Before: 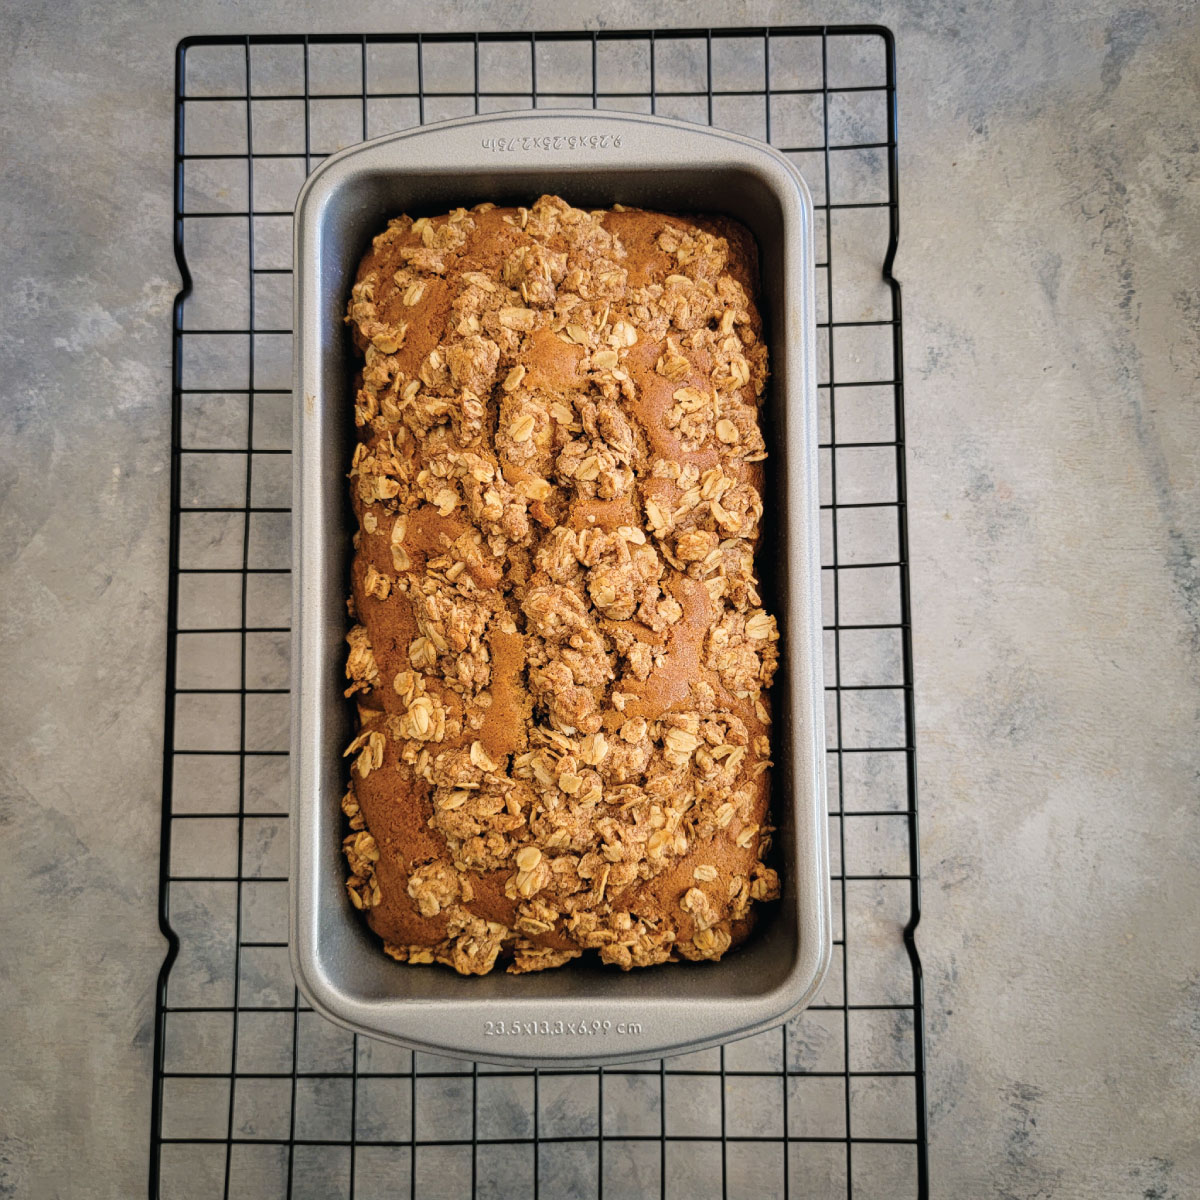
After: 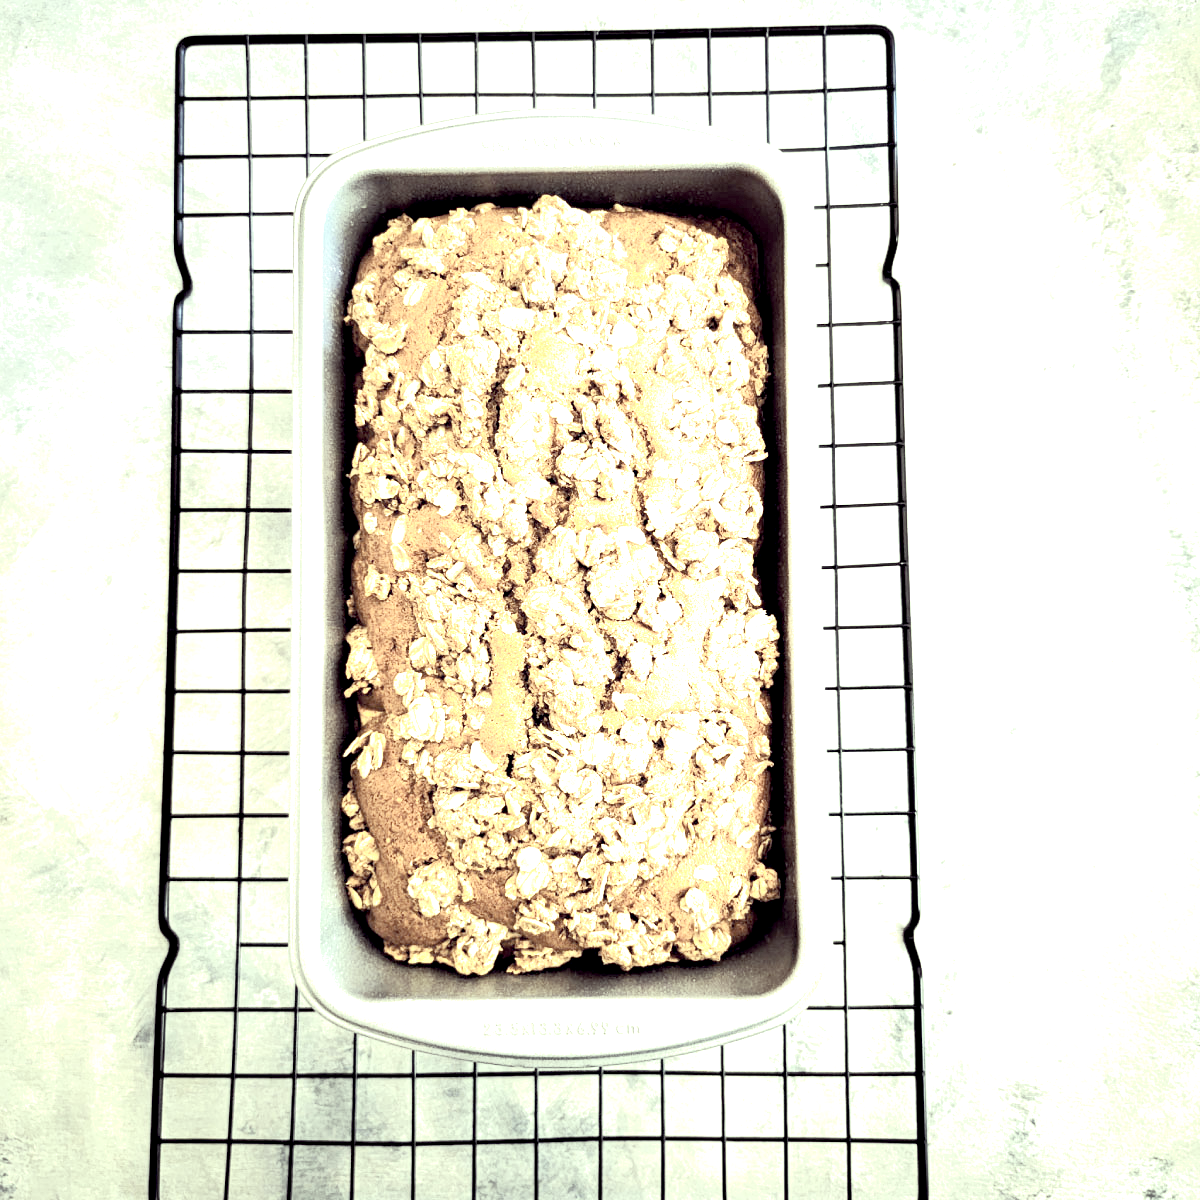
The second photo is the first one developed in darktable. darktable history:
exposure: black level correction 0.005, exposure 2.084 EV, compensate highlight preservation false
color correction: highlights a* -20.17, highlights b* 20.27, shadows a* 20.03, shadows b* -20.46, saturation 0.43
shadows and highlights: shadows 0, highlights 40
